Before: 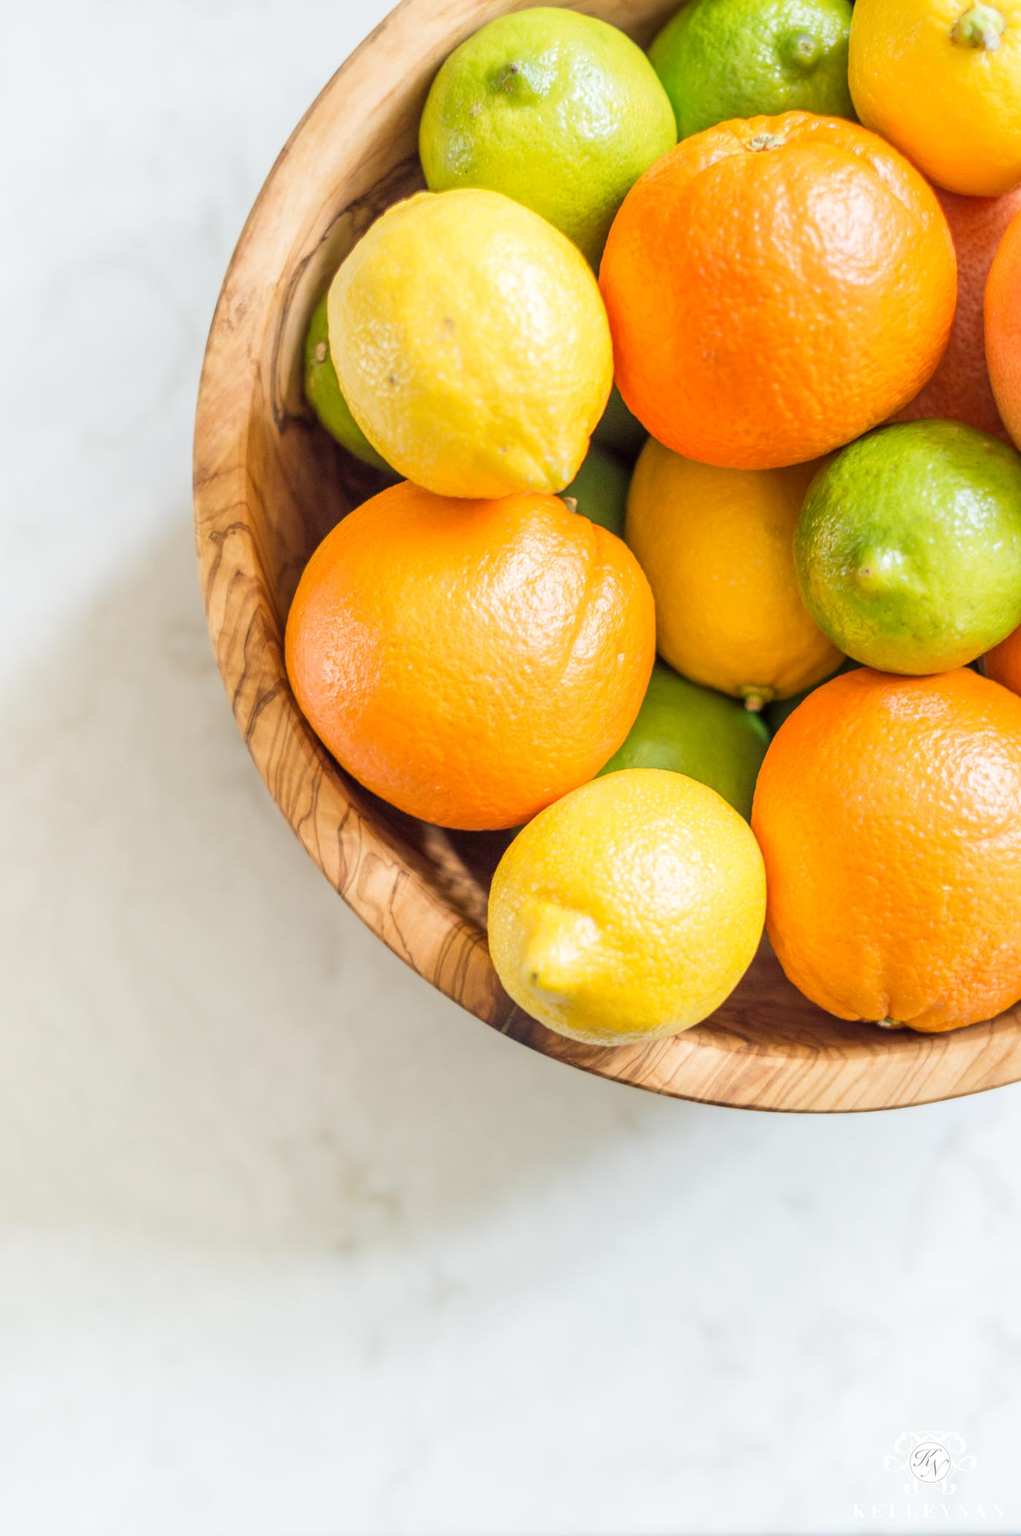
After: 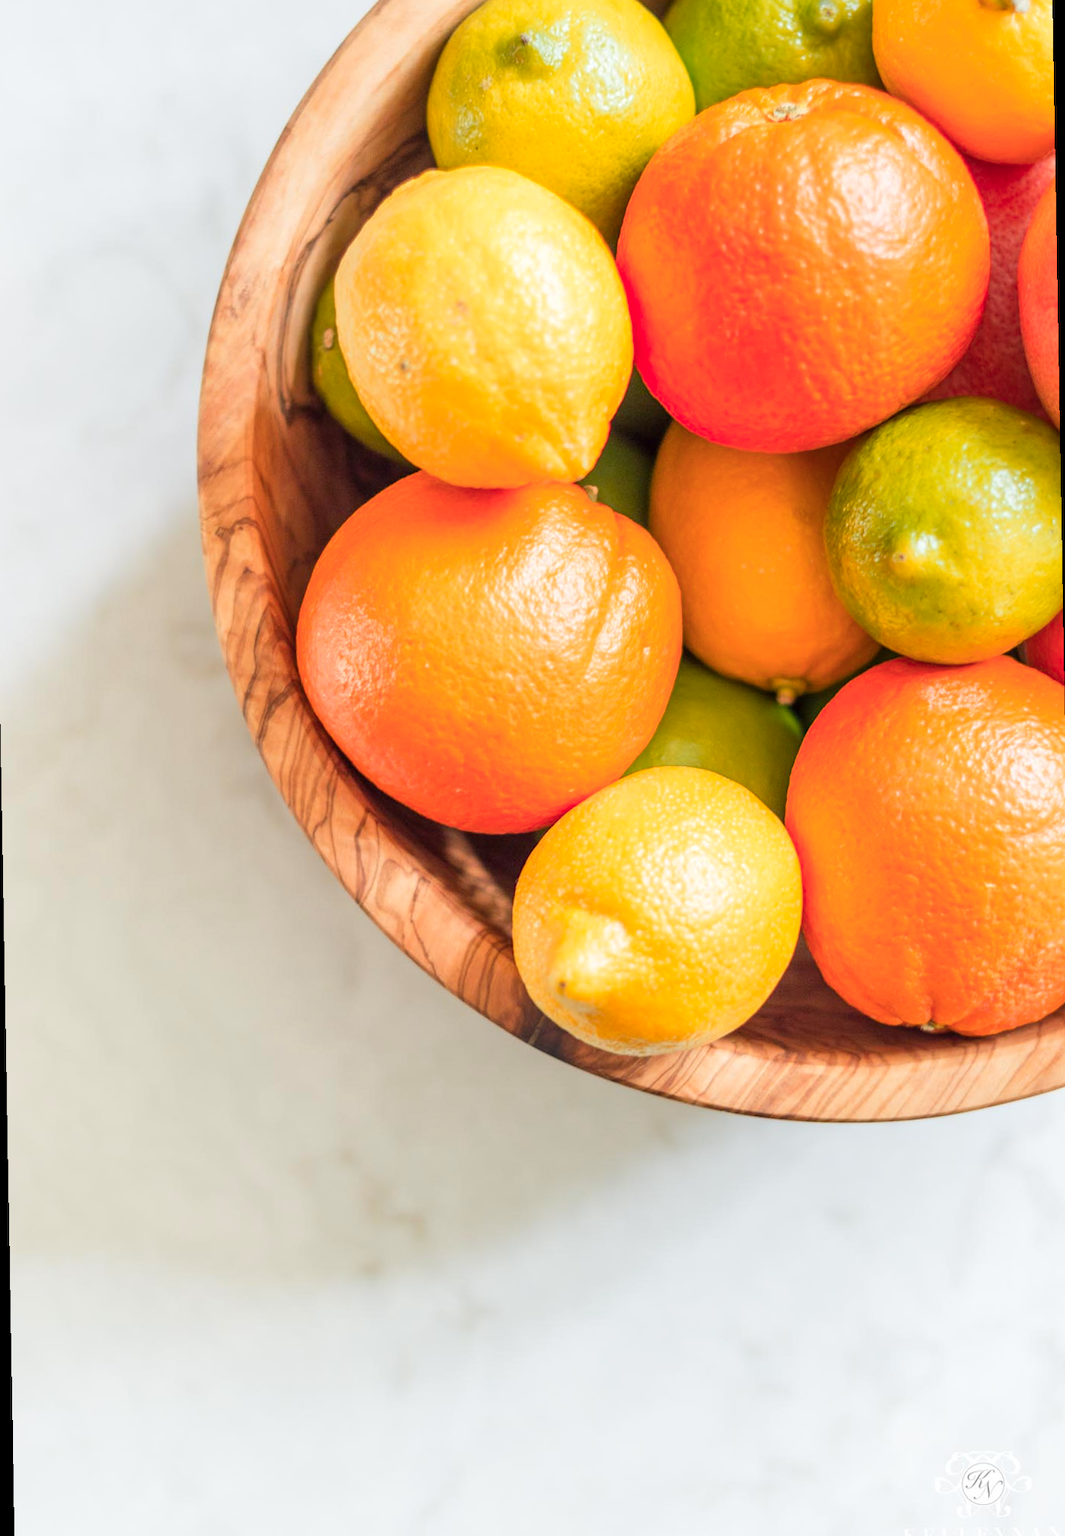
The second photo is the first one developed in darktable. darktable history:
rotate and perspective: rotation -1°, crop left 0.011, crop right 0.989, crop top 0.025, crop bottom 0.975
color zones: curves: ch1 [(0.239, 0.552) (0.75, 0.5)]; ch2 [(0.25, 0.462) (0.749, 0.457)], mix 25.94%
